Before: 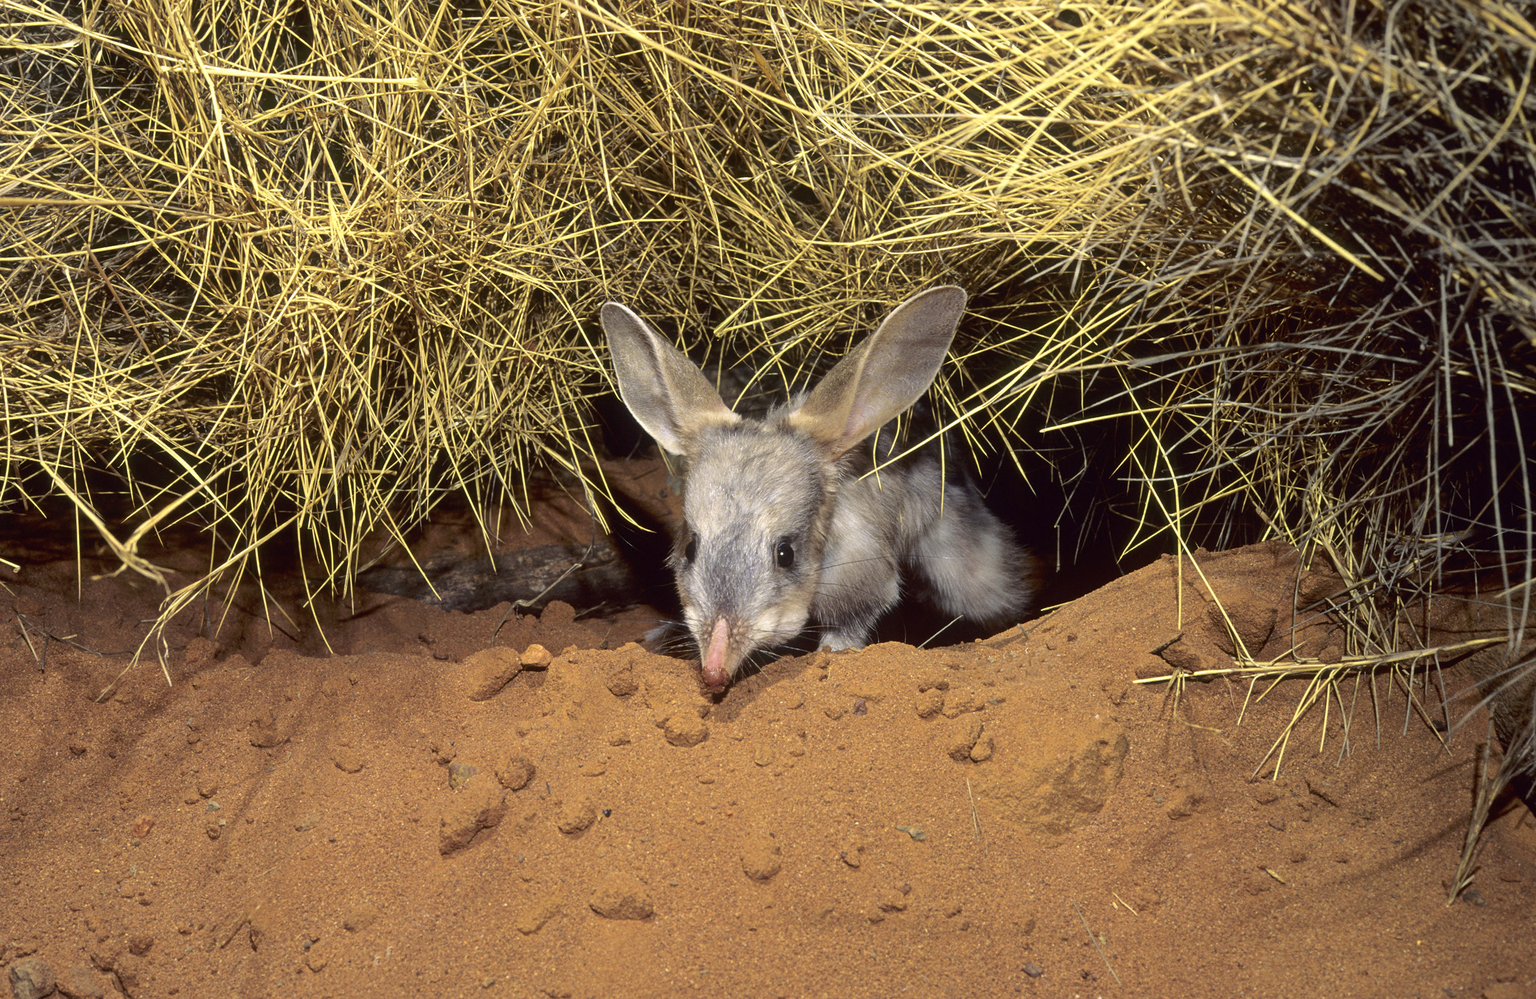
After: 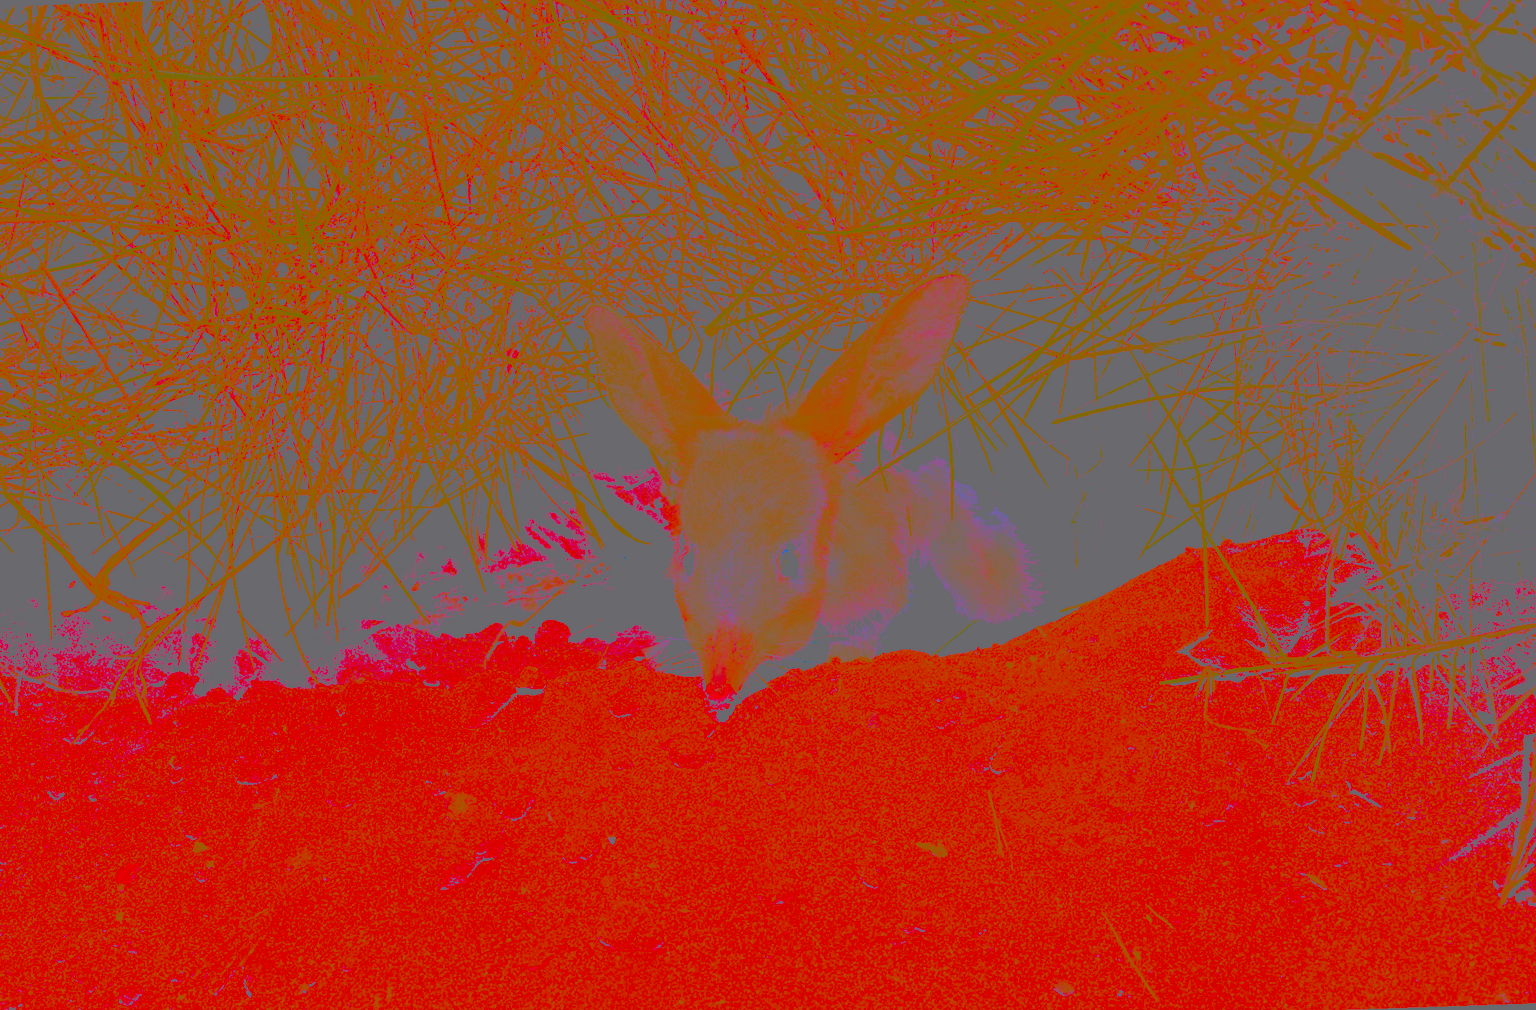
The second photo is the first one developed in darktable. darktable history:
exposure: black level correction 0.046, exposure -0.228 EV, compensate highlight preservation false
contrast brightness saturation: contrast -0.99, brightness -0.17, saturation 0.75
rotate and perspective: rotation -2.12°, lens shift (vertical) 0.009, lens shift (horizontal) -0.008, automatic cropping original format, crop left 0.036, crop right 0.964, crop top 0.05, crop bottom 0.959
color balance rgb: highlights gain › chroma 2.94%, highlights gain › hue 60.57°, global offset › chroma 0.25%, global offset › hue 256.52°, perceptual saturation grading › global saturation 20%, perceptual saturation grading › highlights -50%, perceptual saturation grading › shadows 30%, contrast 15%
filmic rgb: black relative exposure -7.65 EV, white relative exposure 4.56 EV, hardness 3.61, color science v6 (2022)
tone curve: curves: ch0 [(0, 0) (0.003, 0.054) (0.011, 0.057) (0.025, 0.056) (0.044, 0.062) (0.069, 0.071) (0.1, 0.088) (0.136, 0.111) (0.177, 0.146) (0.224, 0.19) (0.277, 0.261) (0.335, 0.363) (0.399, 0.458) (0.468, 0.562) (0.543, 0.653) (0.623, 0.725) (0.709, 0.801) (0.801, 0.853) (0.898, 0.915) (1, 1)], preserve colors none
